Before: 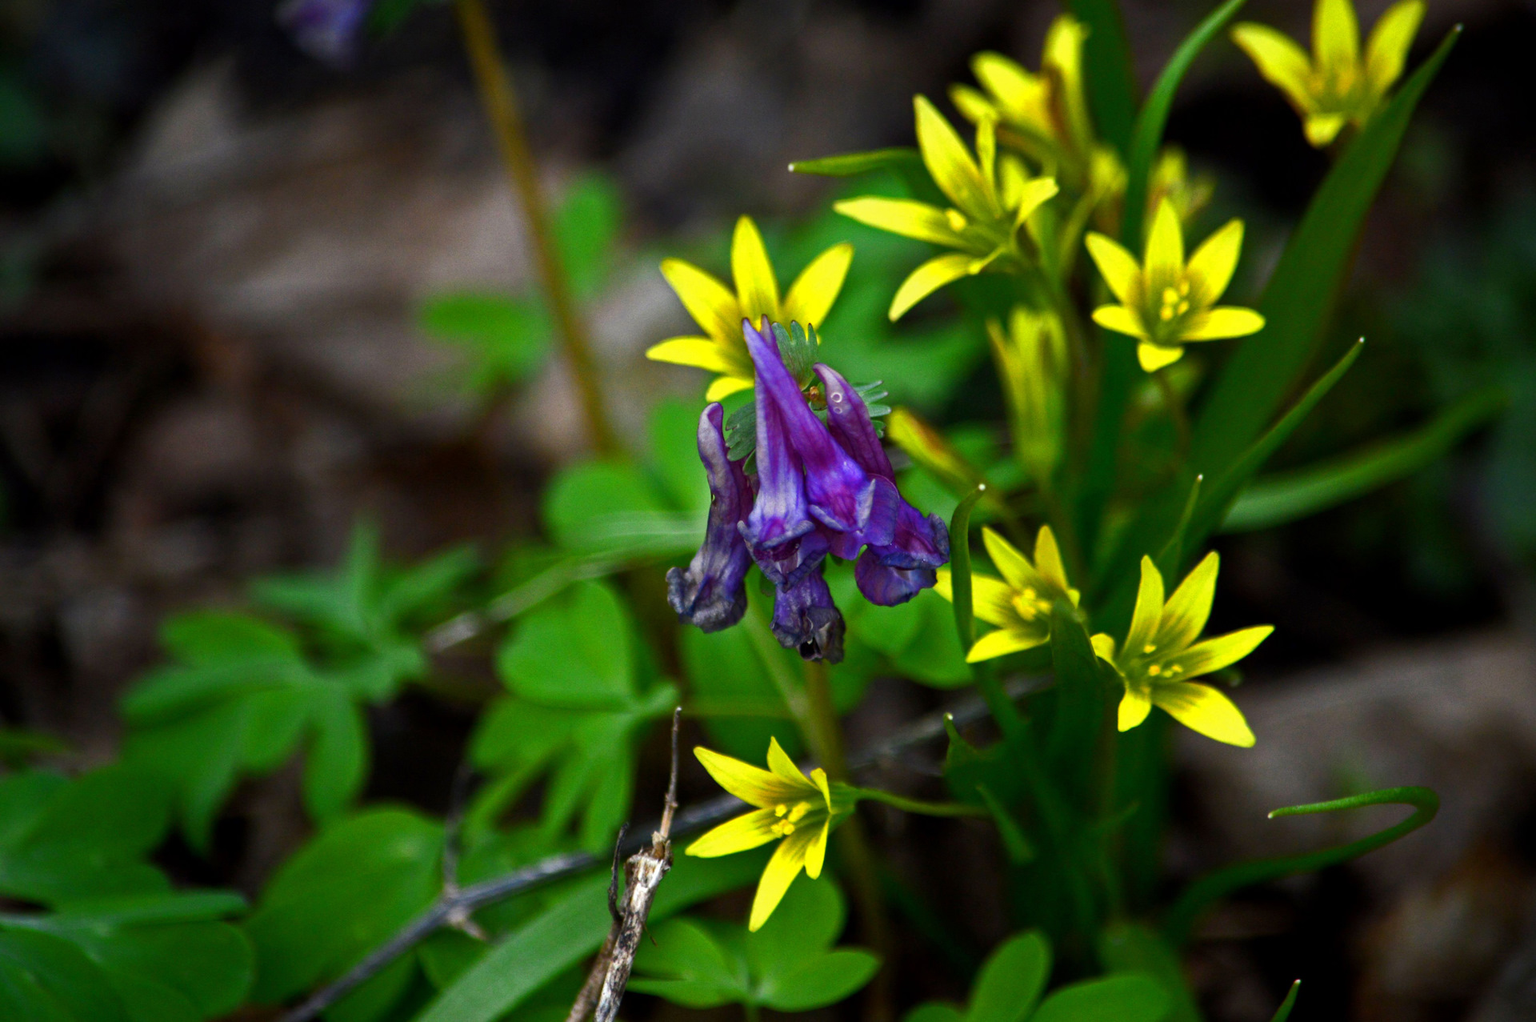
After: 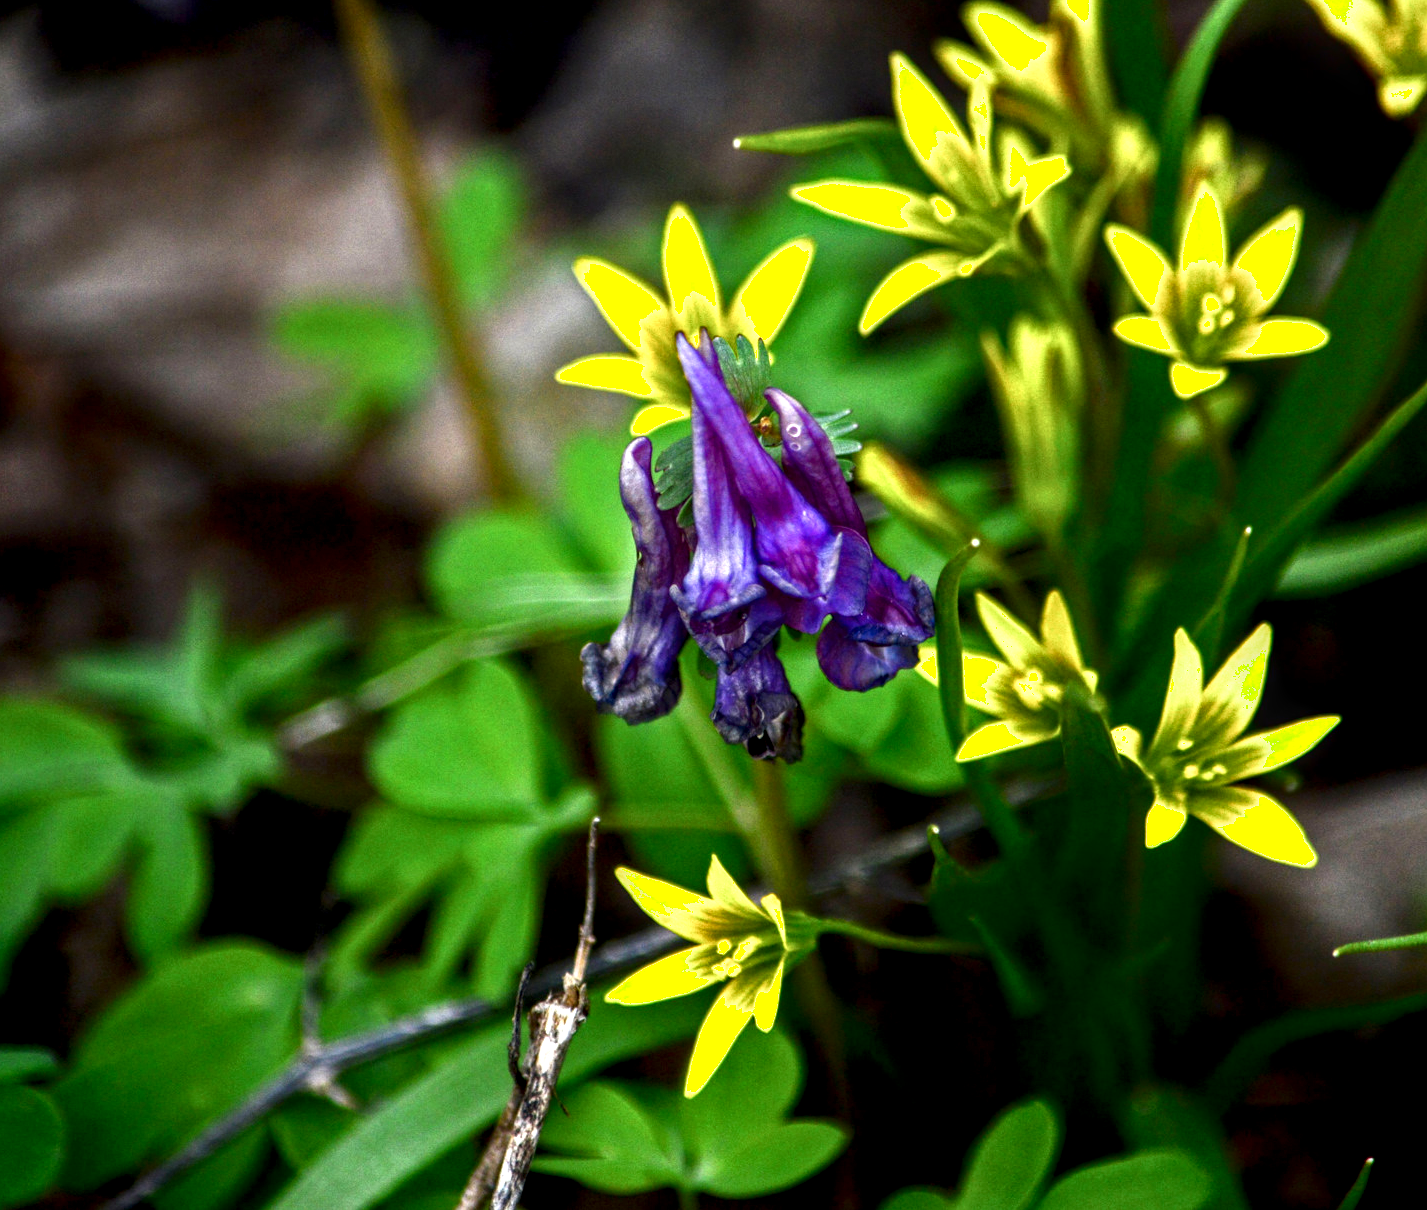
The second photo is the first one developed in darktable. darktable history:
exposure: black level correction 0.001, exposure 0.5 EV, compensate highlight preservation false
shadows and highlights: shadows -61.76, white point adjustment -5.08, highlights 60.66
local contrast: detail 150%
crop and rotate: left 13.14%, top 5.234%, right 12.521%
